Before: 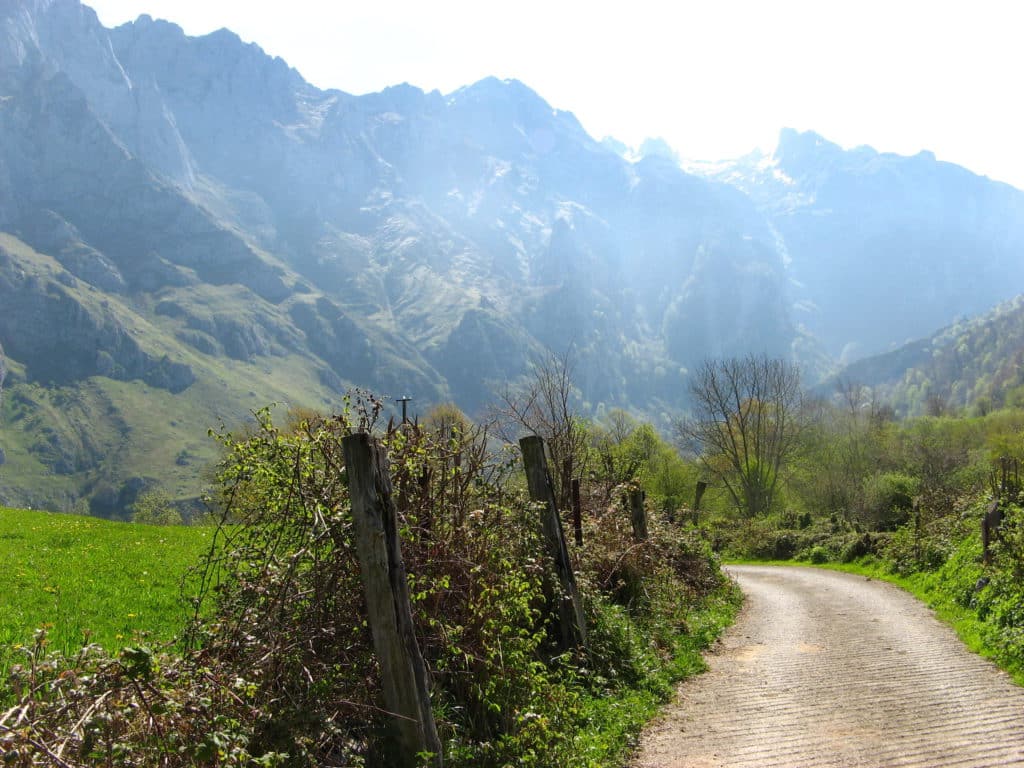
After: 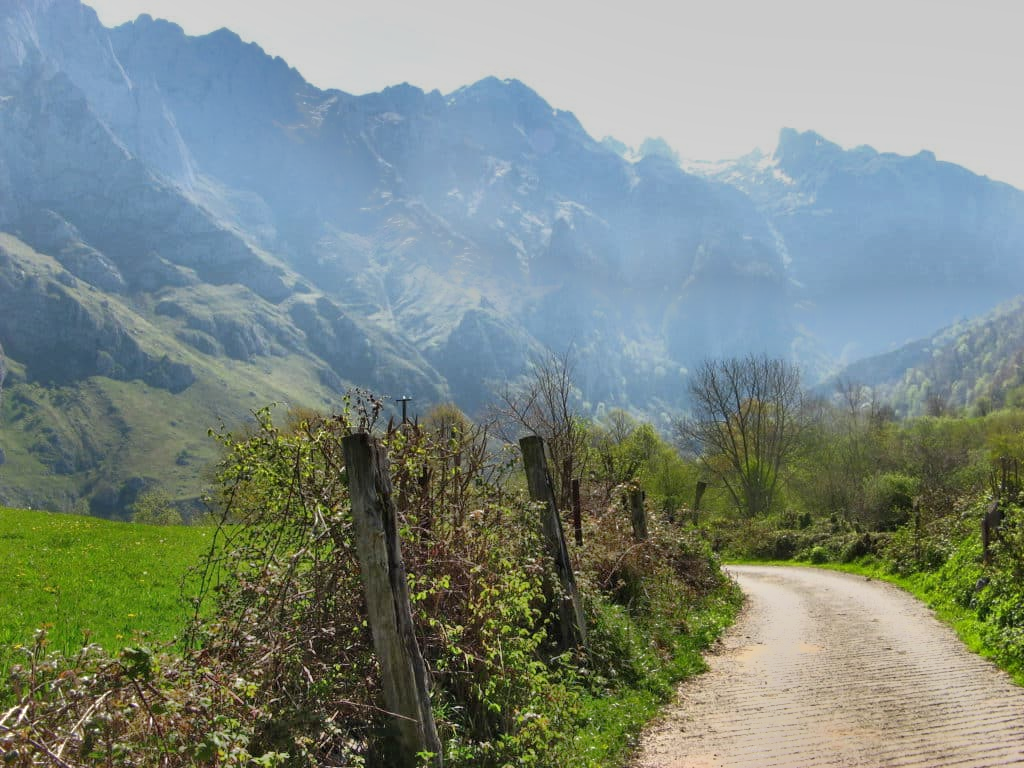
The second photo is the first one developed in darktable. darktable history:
tone equalizer: -7 EV -0.63 EV, -6 EV 1 EV, -5 EV -0.45 EV, -4 EV 0.43 EV, -3 EV 0.41 EV, -2 EV 0.15 EV, -1 EV -0.15 EV, +0 EV -0.39 EV, smoothing diameter 25%, edges refinement/feathering 10, preserve details guided filter
shadows and highlights: shadows 52.42, soften with gaussian
